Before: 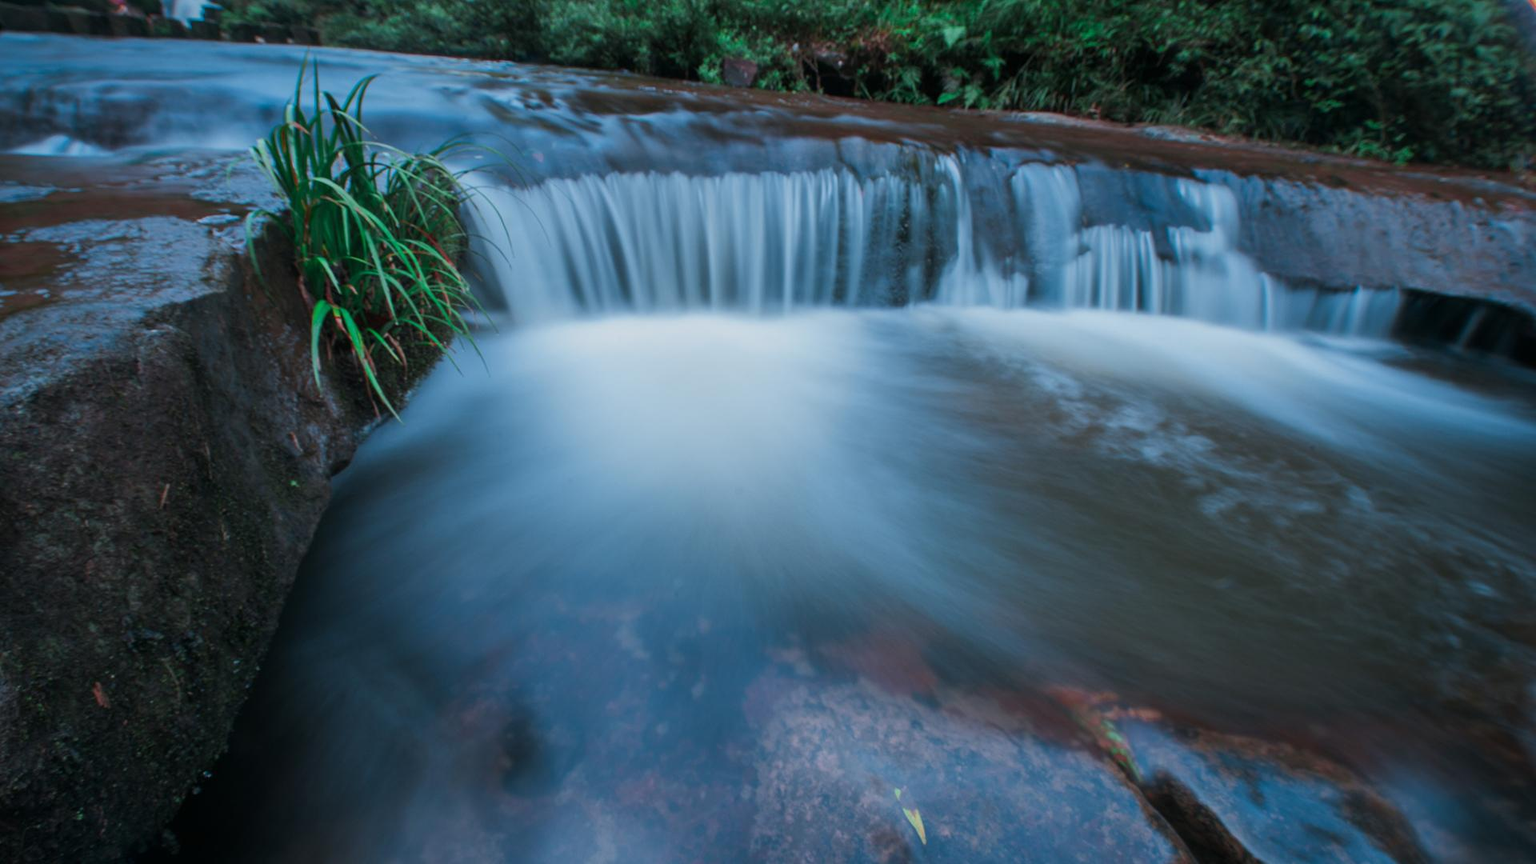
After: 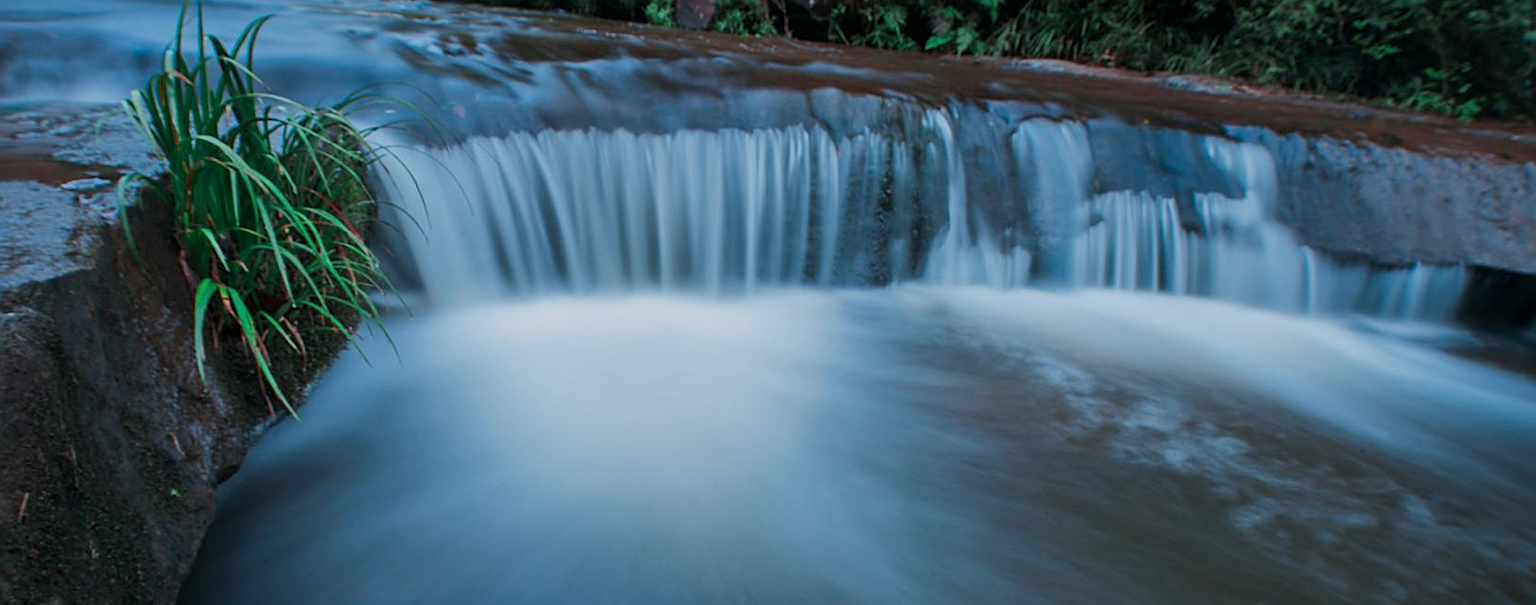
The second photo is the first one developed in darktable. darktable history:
exposure: black level correction 0.001, exposure -0.122 EV, compensate highlight preservation false
sharpen: on, module defaults
crop and rotate: left 9.45%, top 7.203%, right 4.828%, bottom 32.748%
